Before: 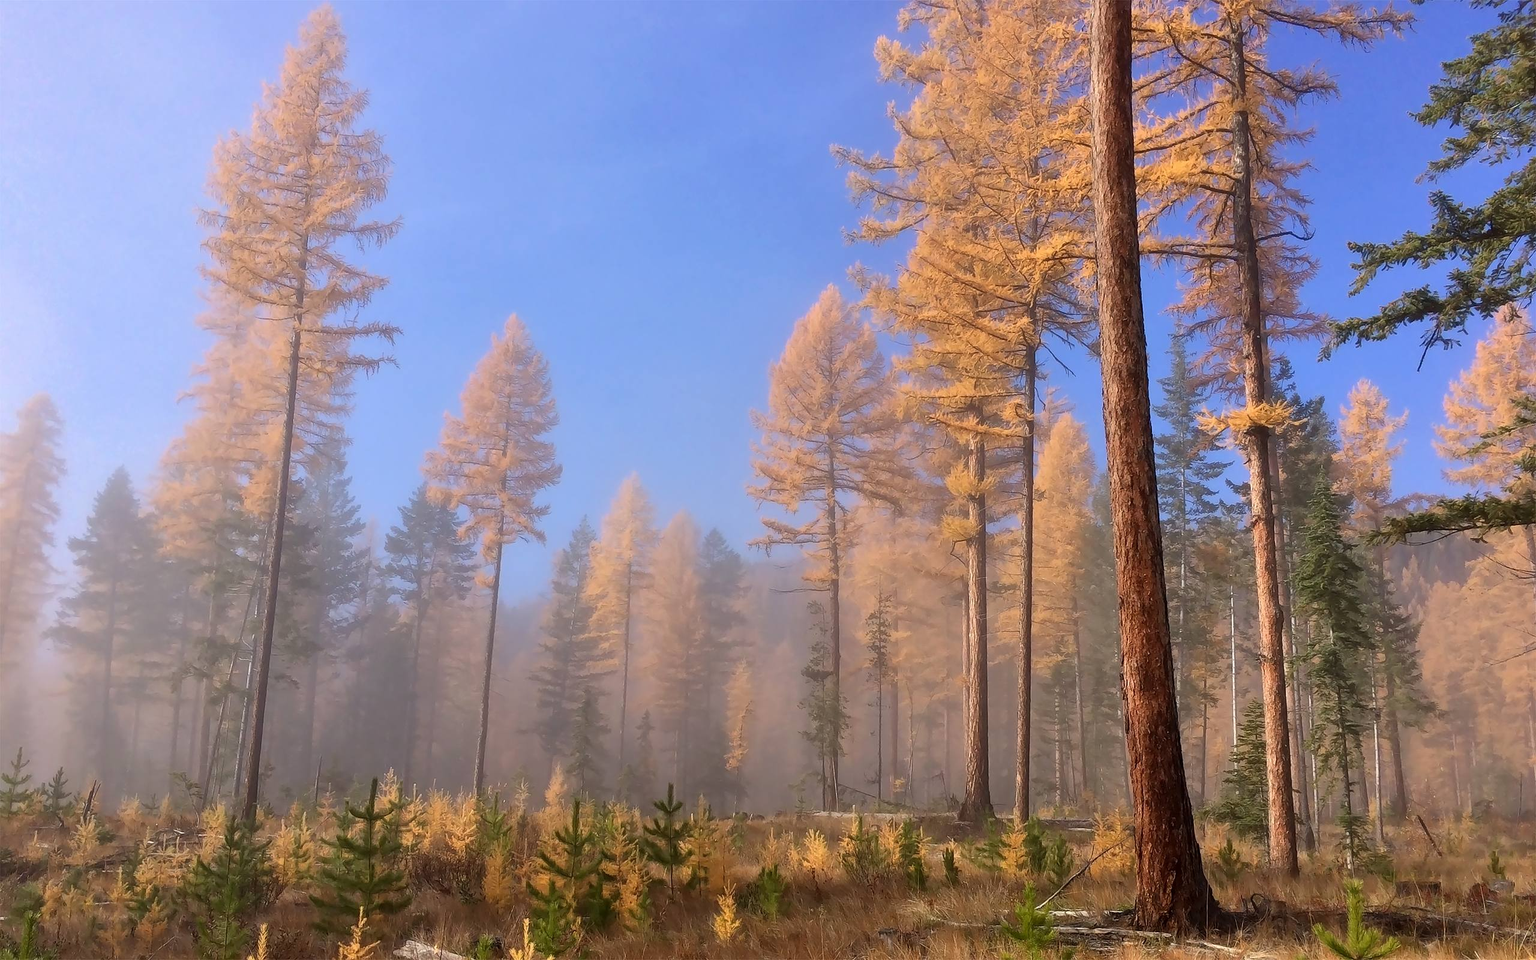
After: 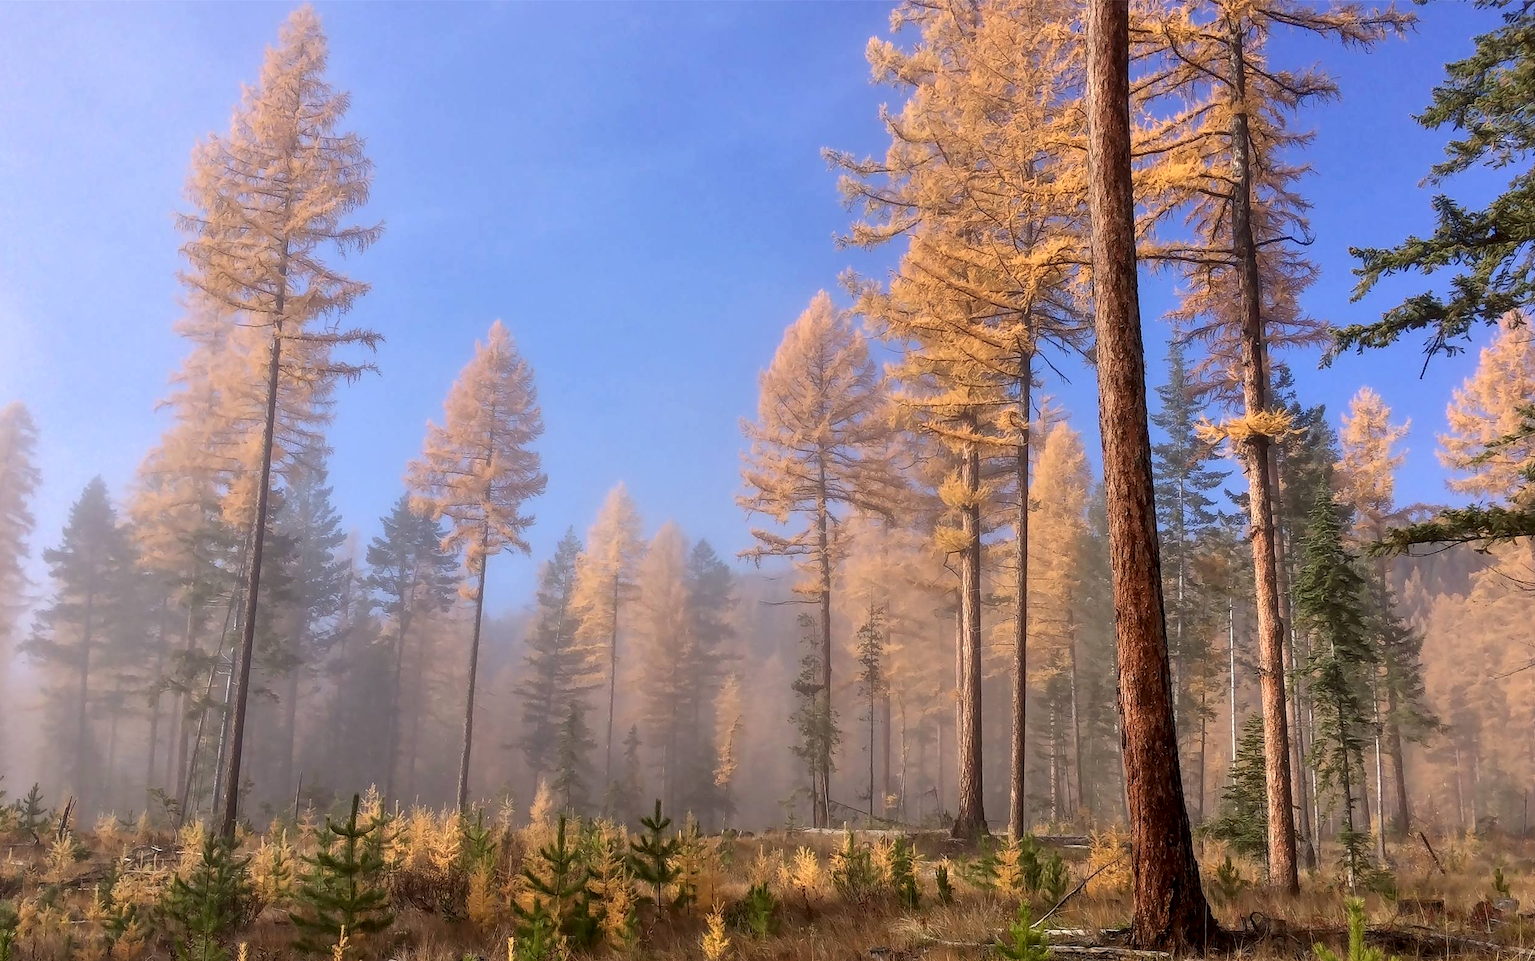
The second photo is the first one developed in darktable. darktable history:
crop: left 1.717%, right 0.272%, bottom 1.823%
local contrast: detail 130%
